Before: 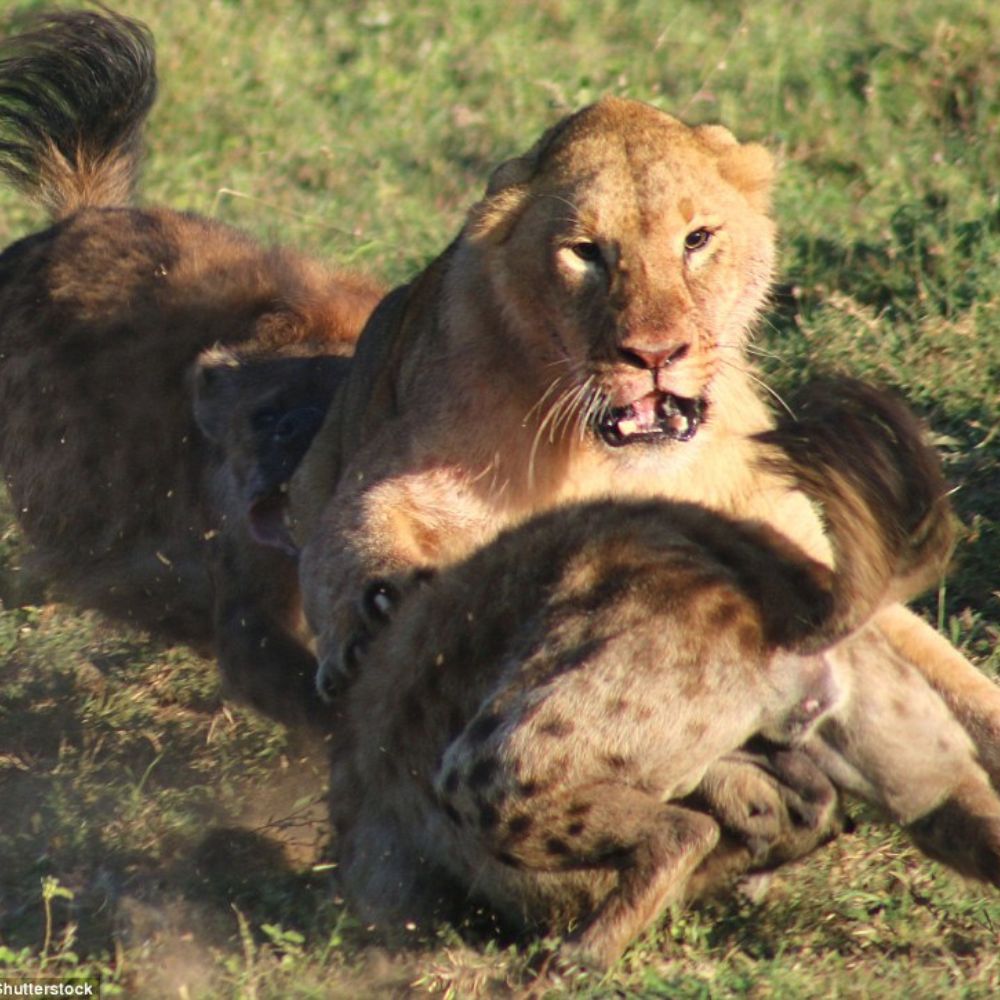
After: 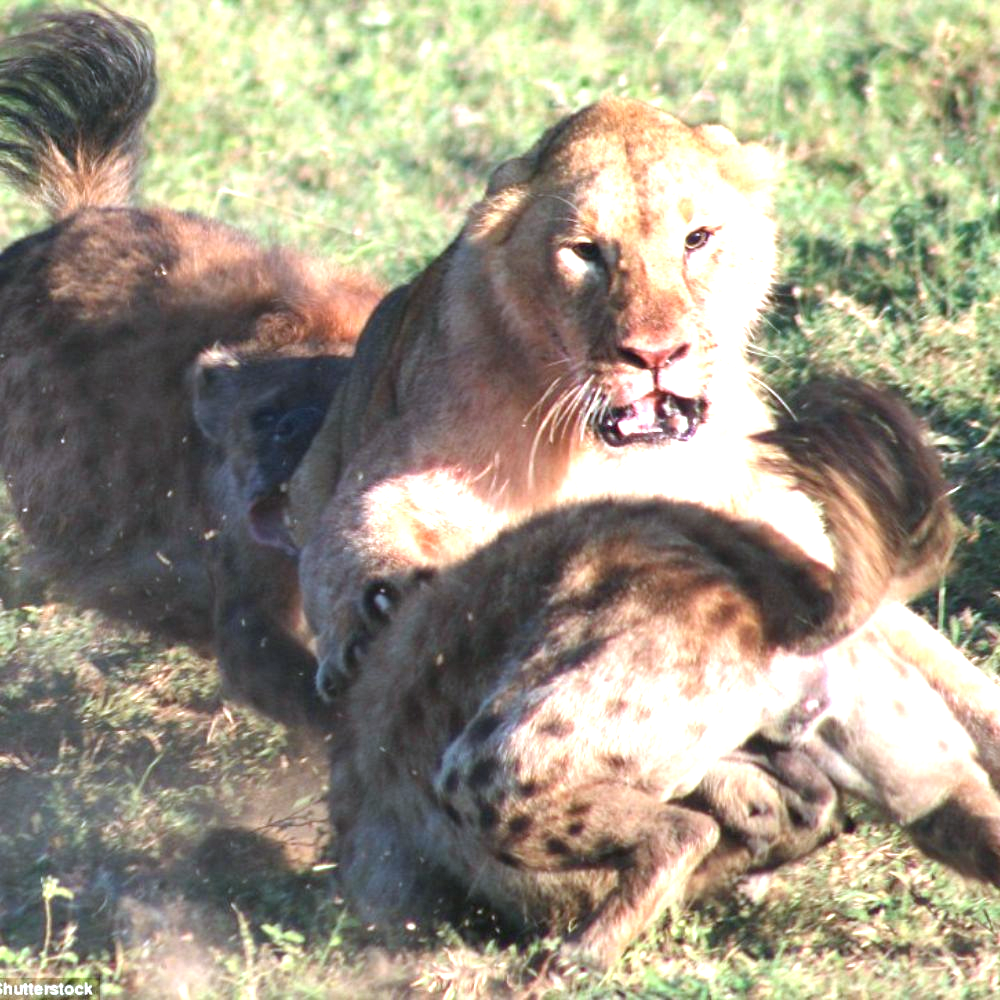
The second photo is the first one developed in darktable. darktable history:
exposure: exposure 1.262 EV, compensate highlight preservation false
color correction: highlights a* -2.05, highlights b* -18.41
